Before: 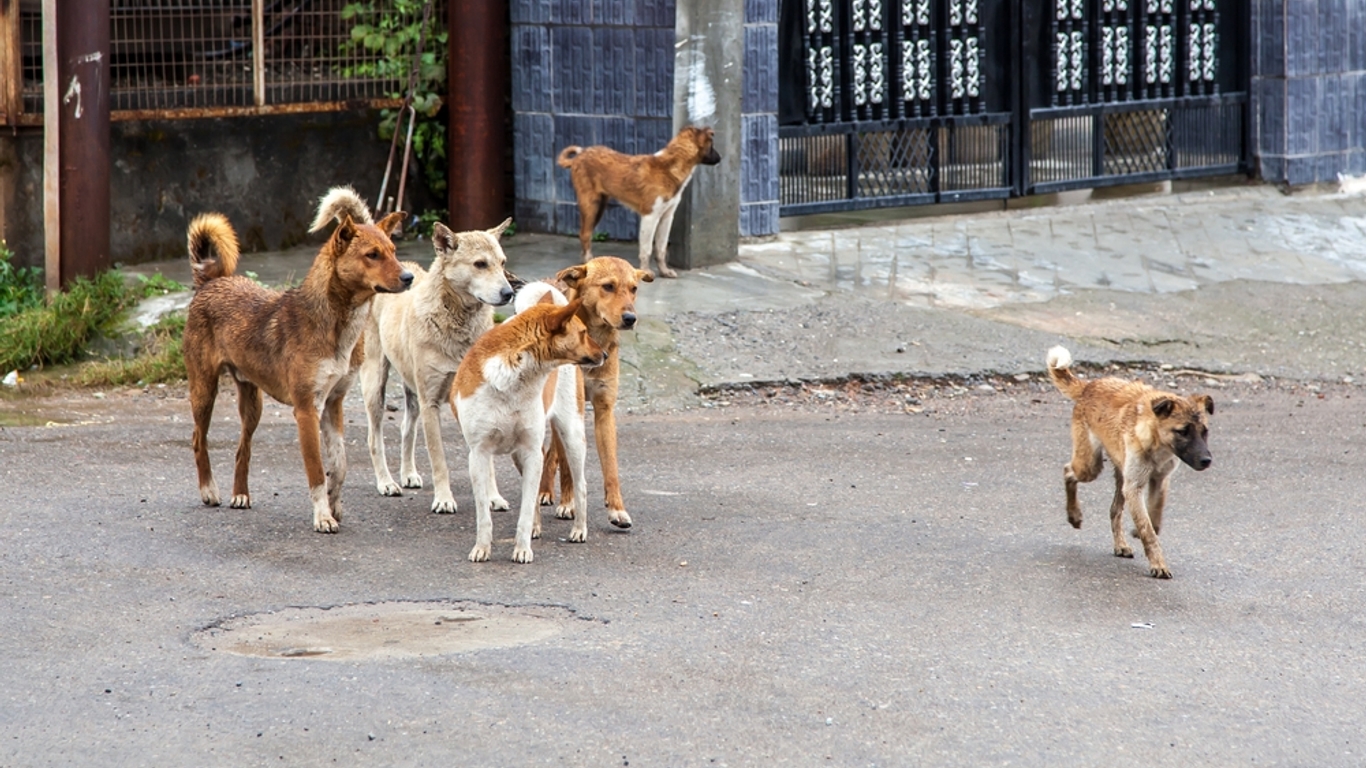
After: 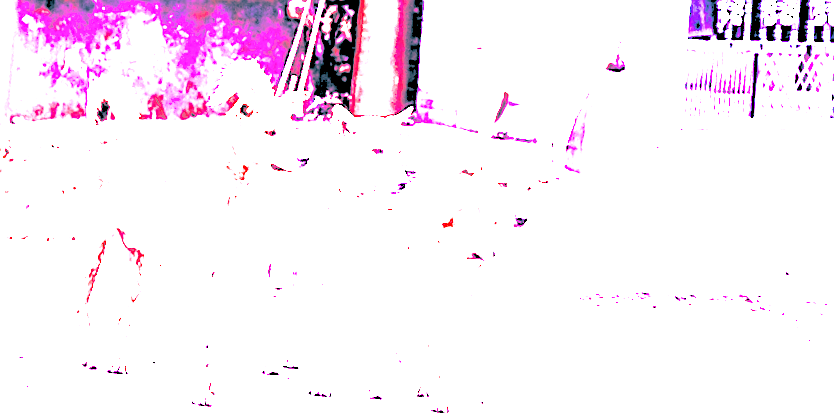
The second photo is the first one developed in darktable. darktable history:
white balance: red 8, blue 8
sharpen: on, module defaults
crop and rotate: angle -4.99°, left 2.122%, top 6.945%, right 27.566%, bottom 30.519%
rgb levels: levels [[0.027, 0.429, 0.996], [0, 0.5, 1], [0, 0.5, 1]]
split-toning: shadows › hue 212.4°, balance -70
